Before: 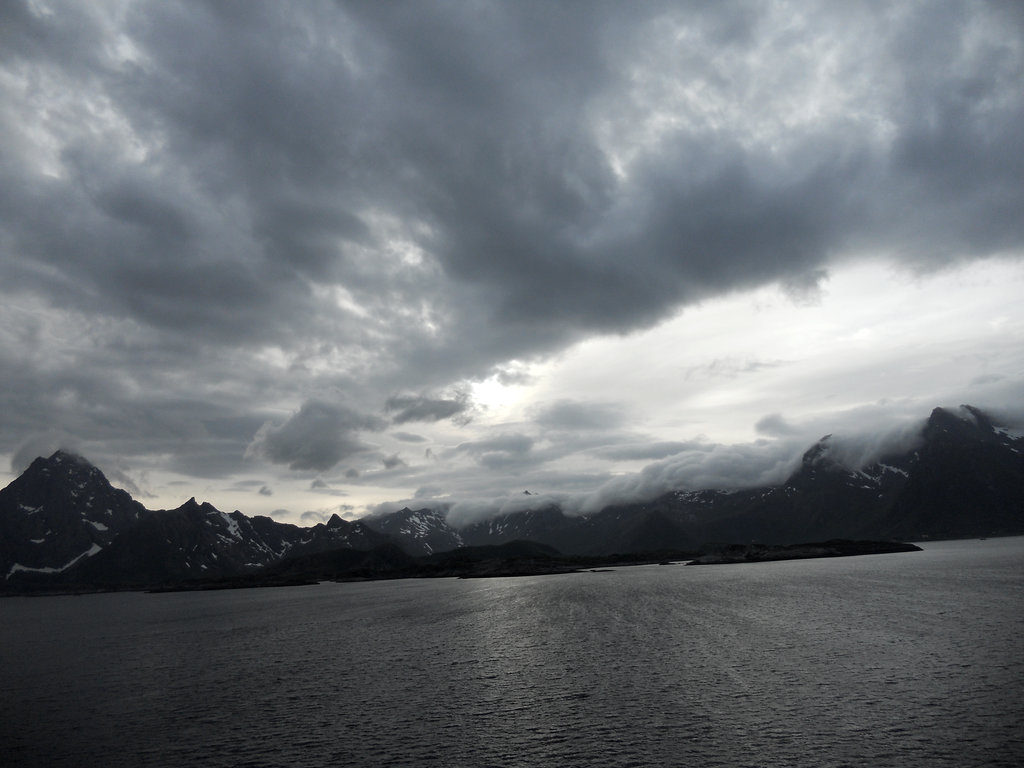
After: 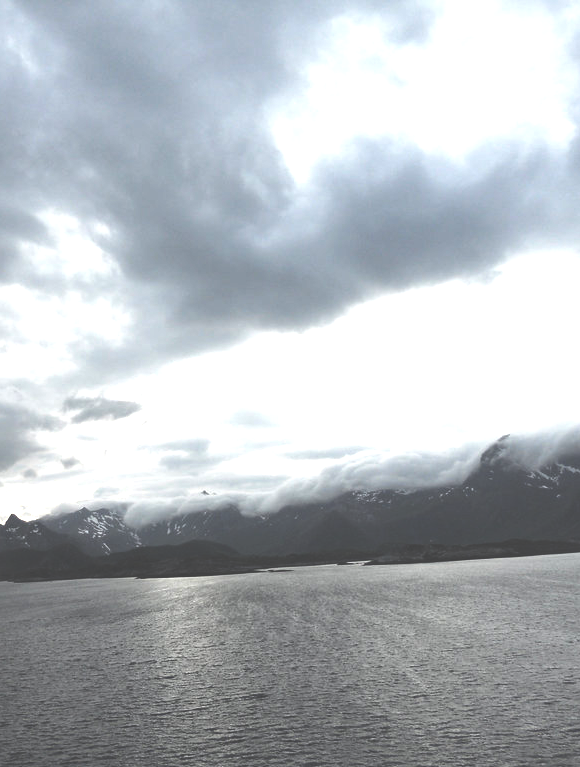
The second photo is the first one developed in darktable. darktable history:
local contrast: mode bilateral grid, contrast 21, coarseness 50, detail 120%, midtone range 0.2
crop: left 31.515%, top 0.011%, right 11.803%
exposure: black level correction -0.023, exposure 1.397 EV, compensate exposure bias true, compensate highlight preservation false
